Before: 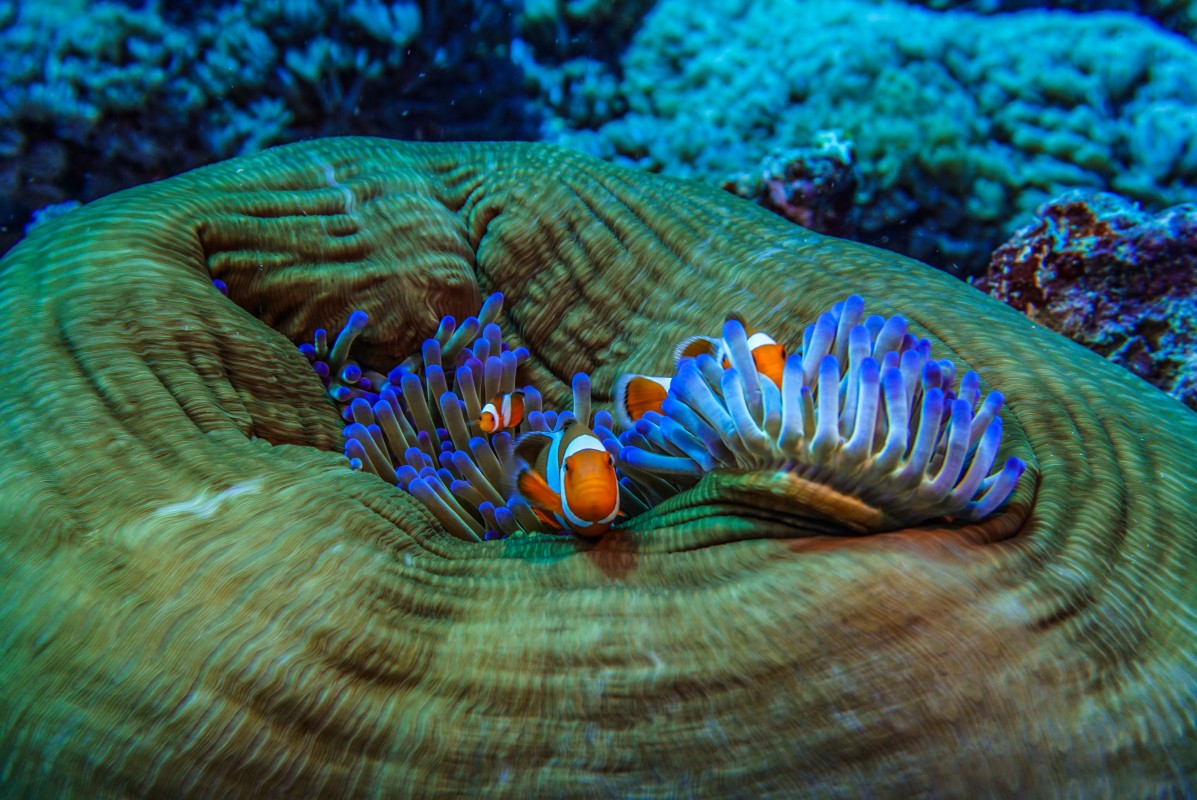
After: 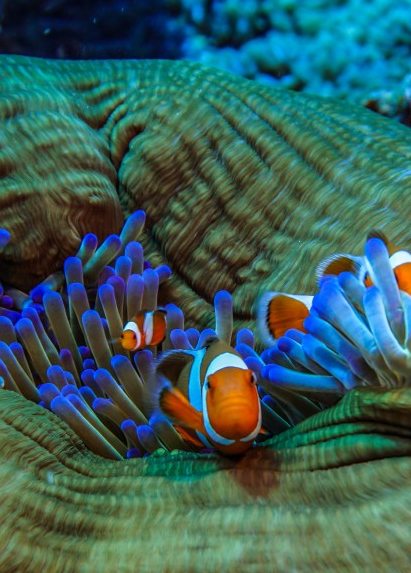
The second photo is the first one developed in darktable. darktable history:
crop and rotate: left 29.944%, top 10.314%, right 35.654%, bottom 18.022%
